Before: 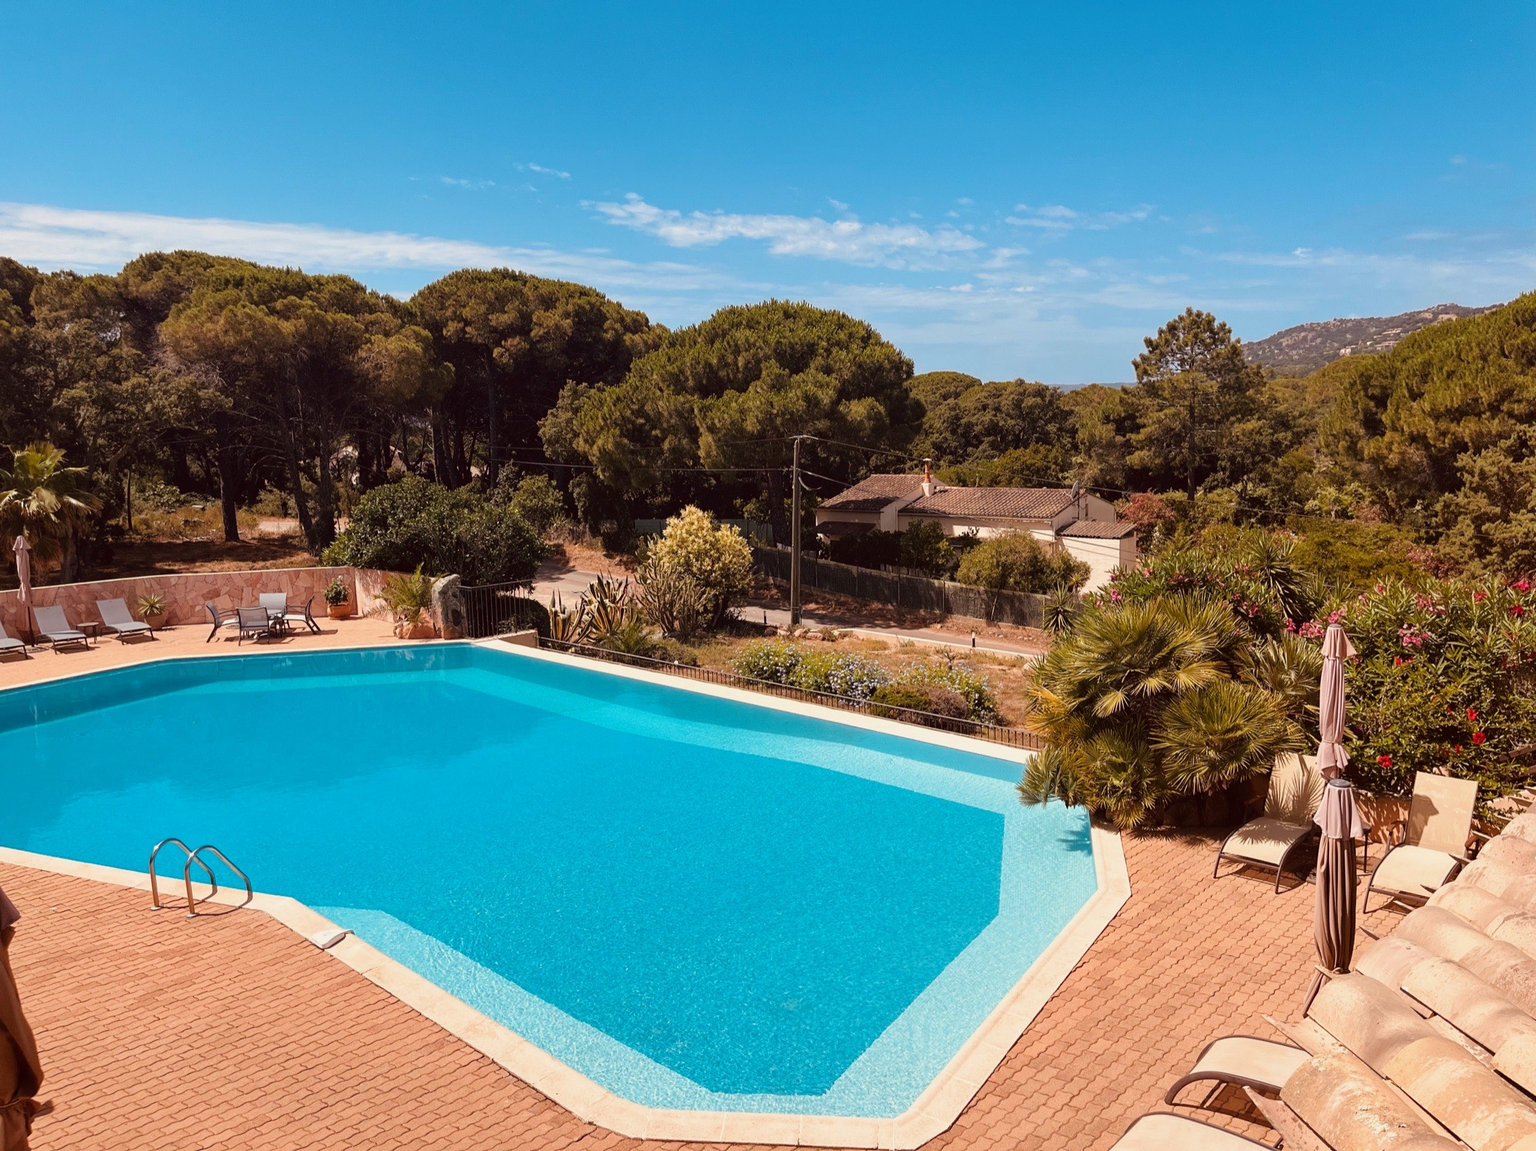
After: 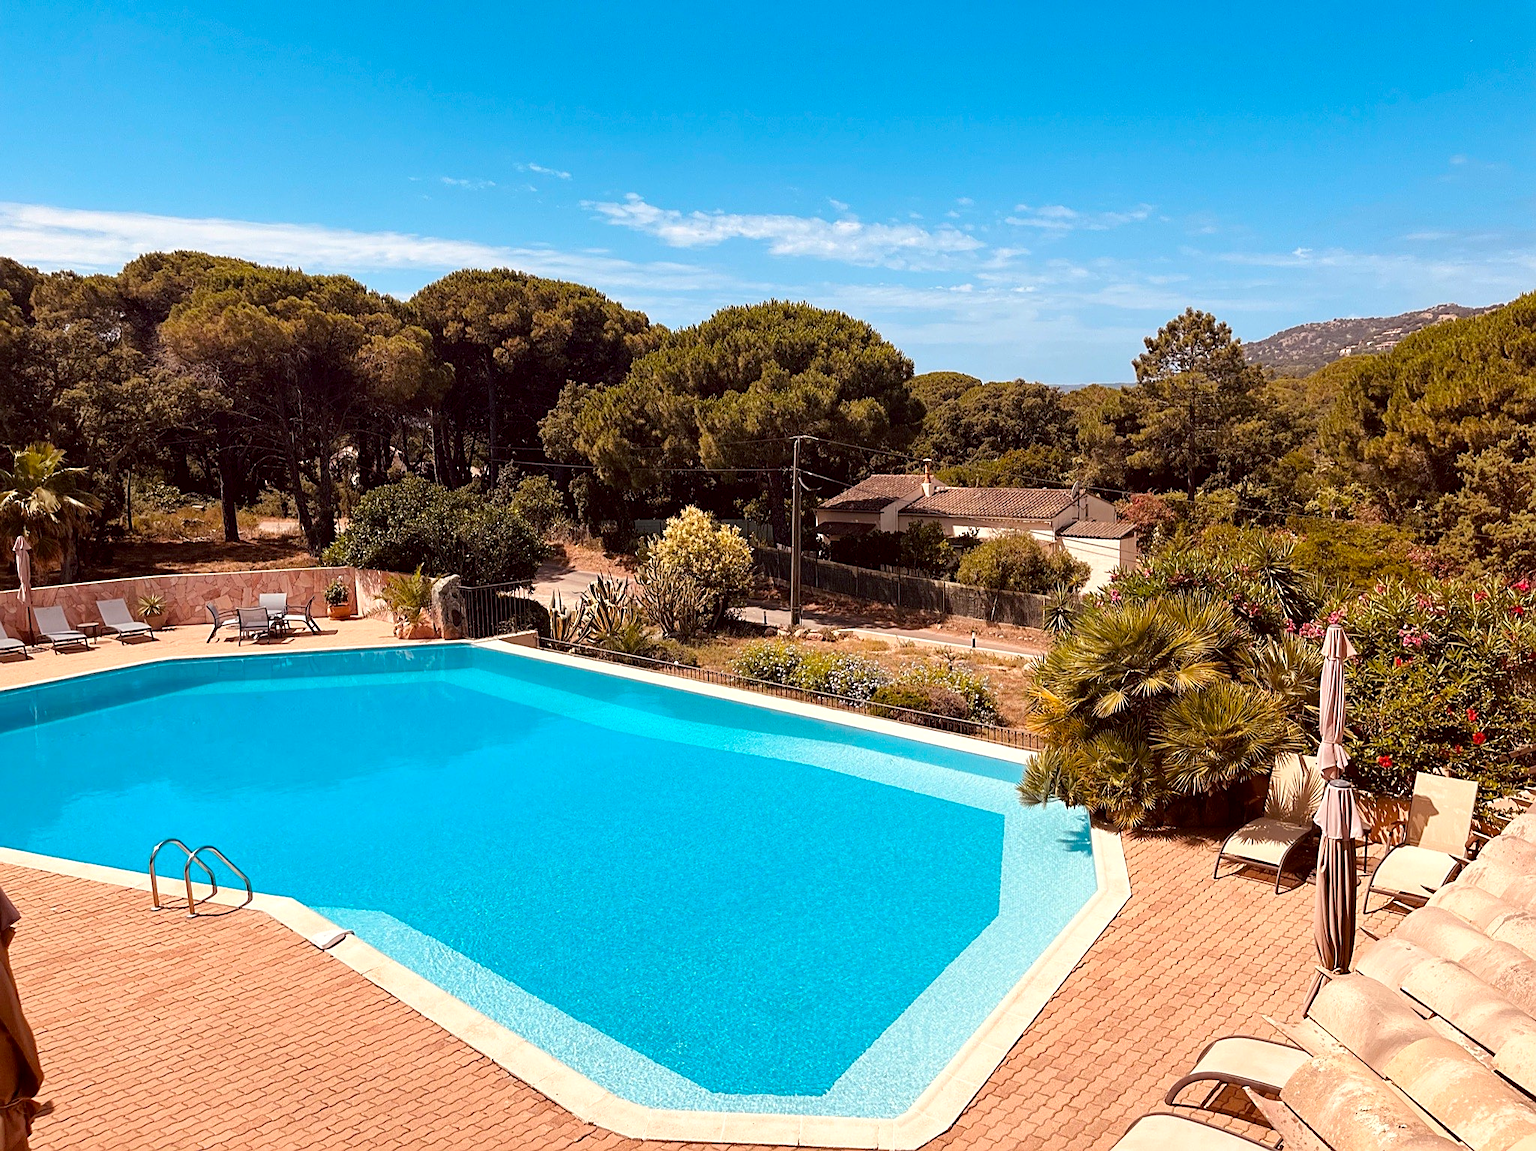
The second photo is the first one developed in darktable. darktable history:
exposure: exposure 0.3 EV, compensate highlight preservation false
white balance: emerald 1
sharpen: on, module defaults
